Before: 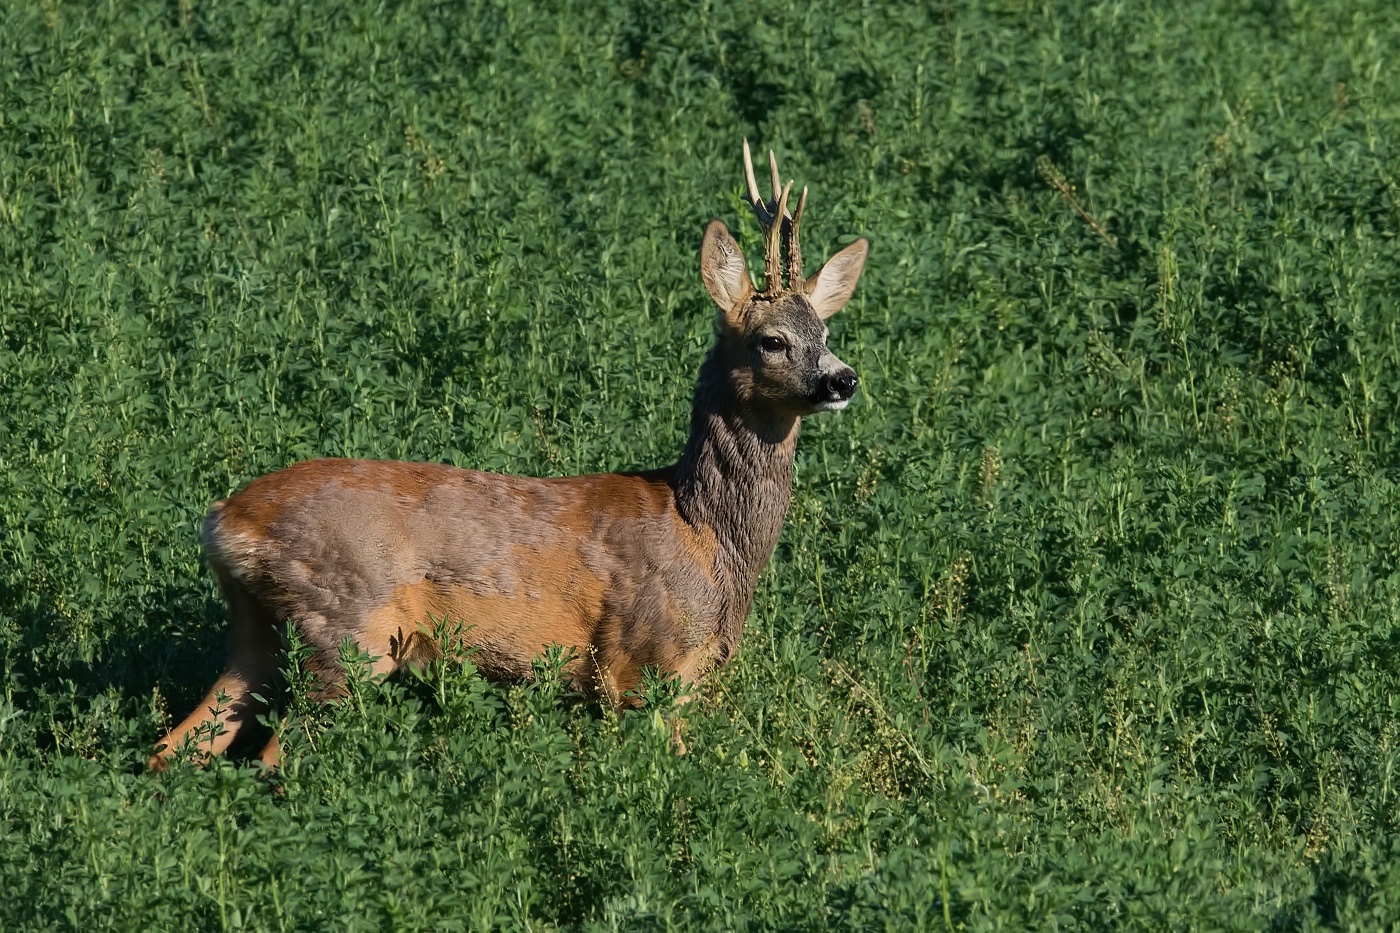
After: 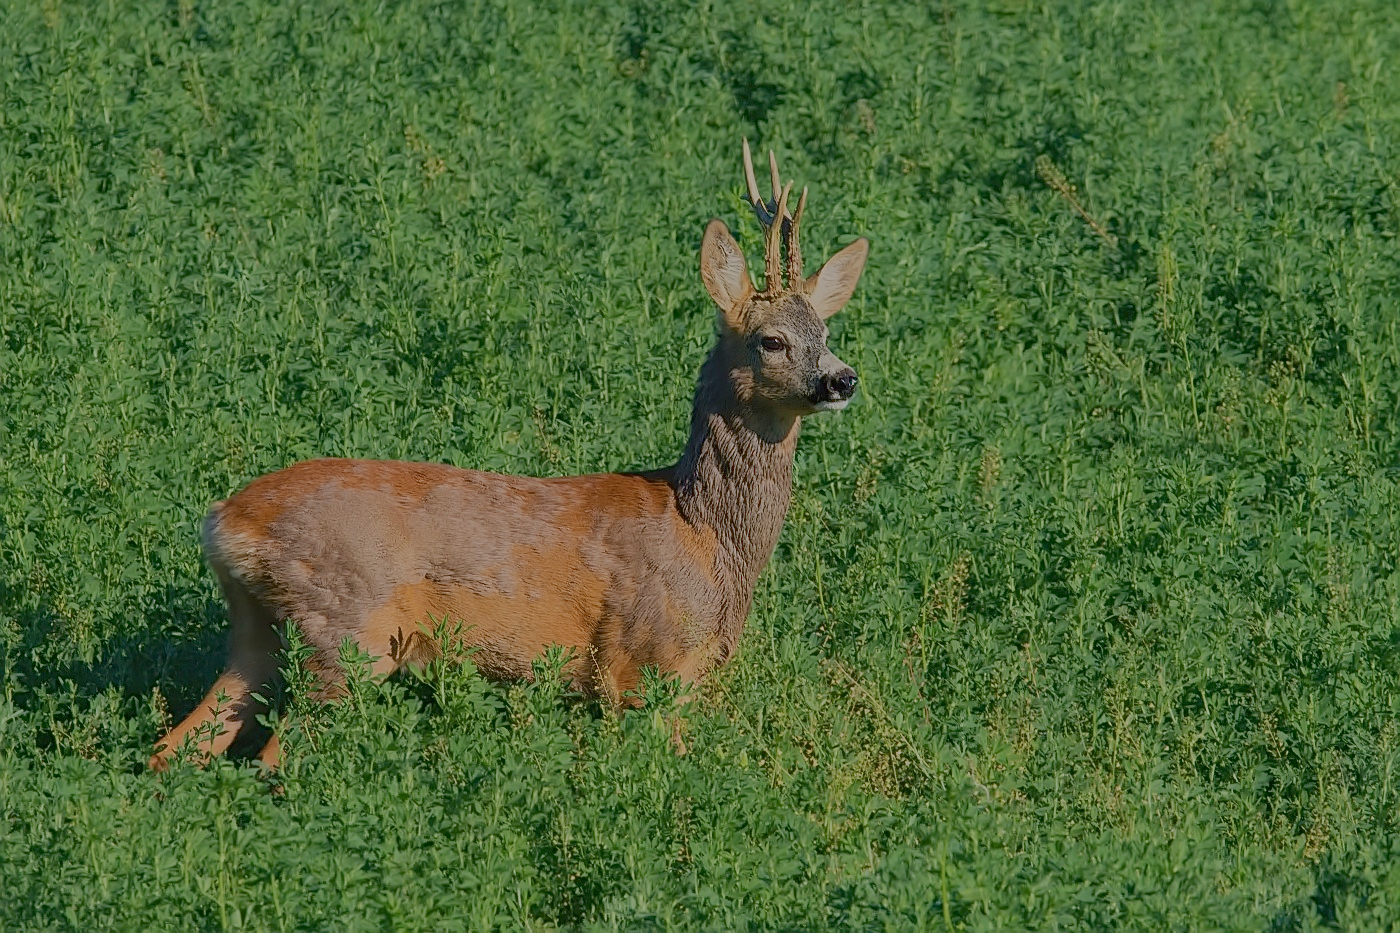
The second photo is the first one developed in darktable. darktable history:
sharpen: on, module defaults
contrast brightness saturation: contrast 0.04, saturation 0.07
filmic rgb: black relative exposure -14 EV, white relative exposure 8 EV, threshold 3 EV, hardness 3.74, latitude 50%, contrast 0.5, color science v5 (2021), contrast in shadows safe, contrast in highlights safe, enable highlight reconstruction true
